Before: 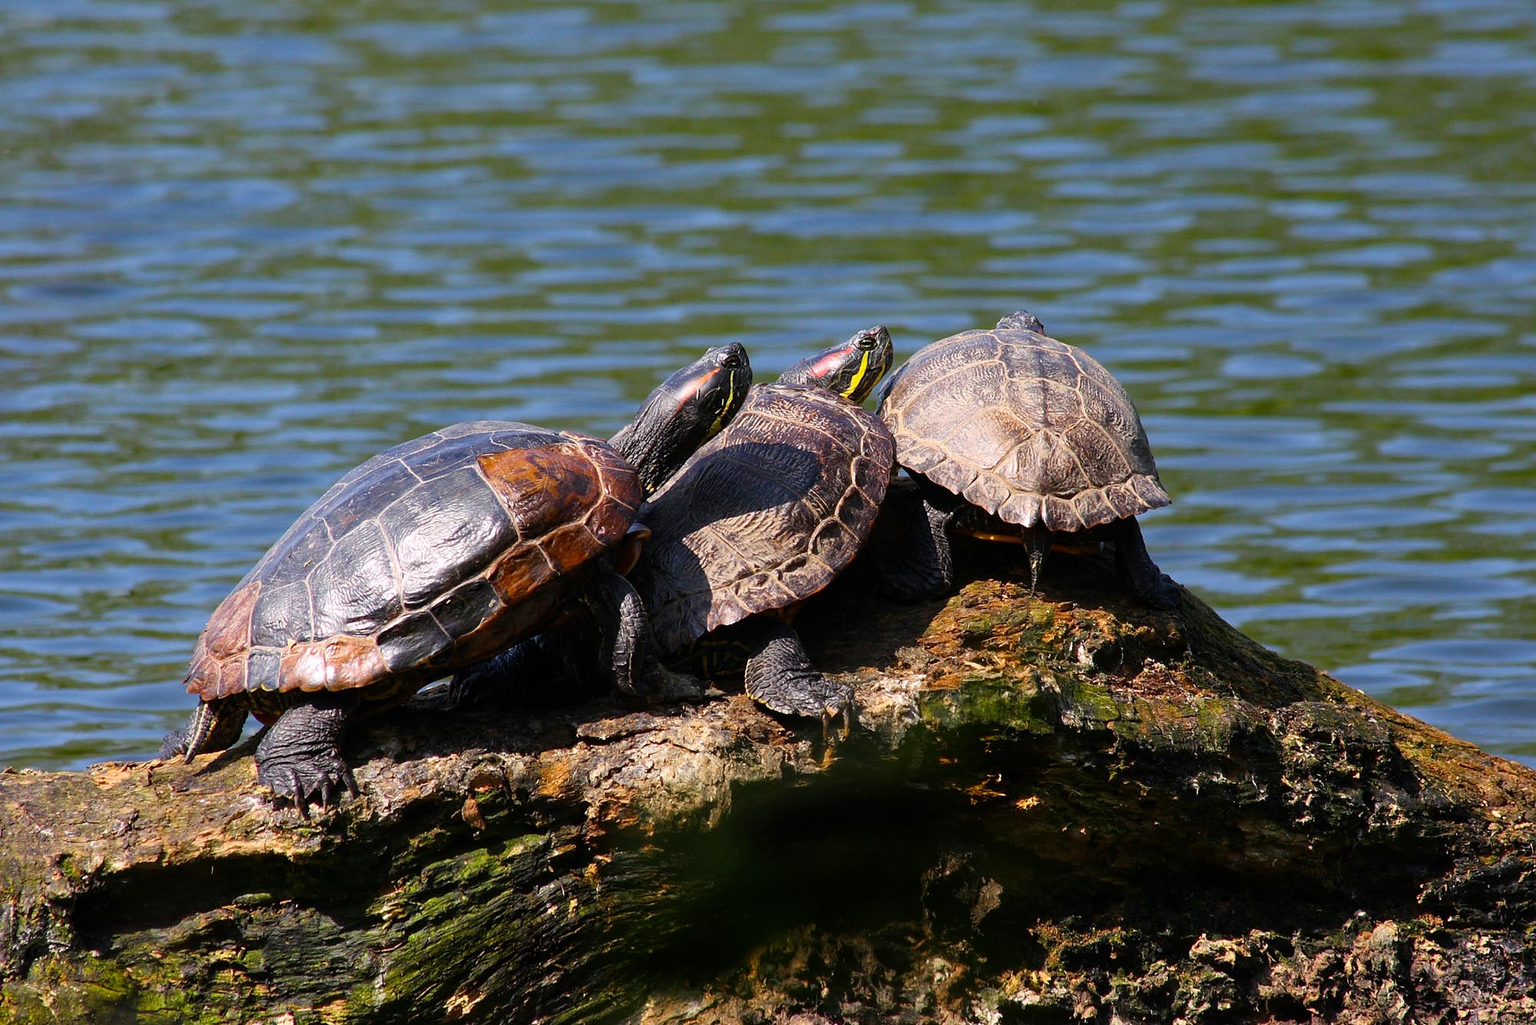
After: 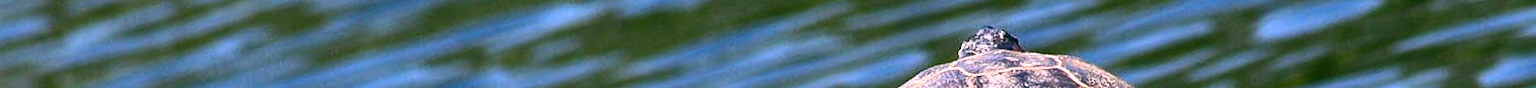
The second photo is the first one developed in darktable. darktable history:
white balance: red 1, blue 1
crop and rotate: left 9.644%, top 9.491%, right 6.021%, bottom 80.509%
shadows and highlights: soften with gaussian
contrast brightness saturation: contrast 0.28
color balance: lift [1.016, 0.983, 1, 1.017], gamma [0.78, 1.018, 1.043, 0.957], gain [0.786, 1.063, 0.937, 1.017], input saturation 118.26%, contrast 13.43%, contrast fulcrum 21.62%, output saturation 82.76%
exposure: exposure 0.669 EV, compensate highlight preservation false
rotate and perspective: rotation -14.8°, crop left 0.1, crop right 0.903, crop top 0.25, crop bottom 0.748
